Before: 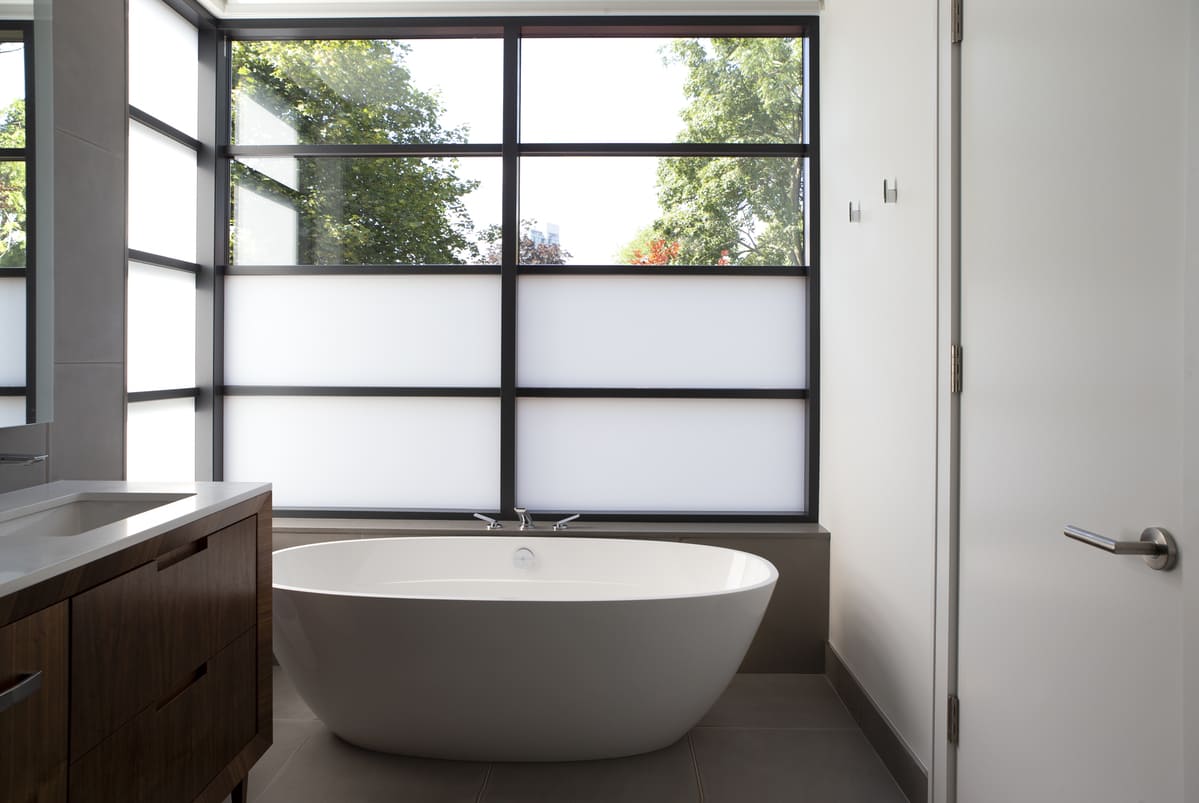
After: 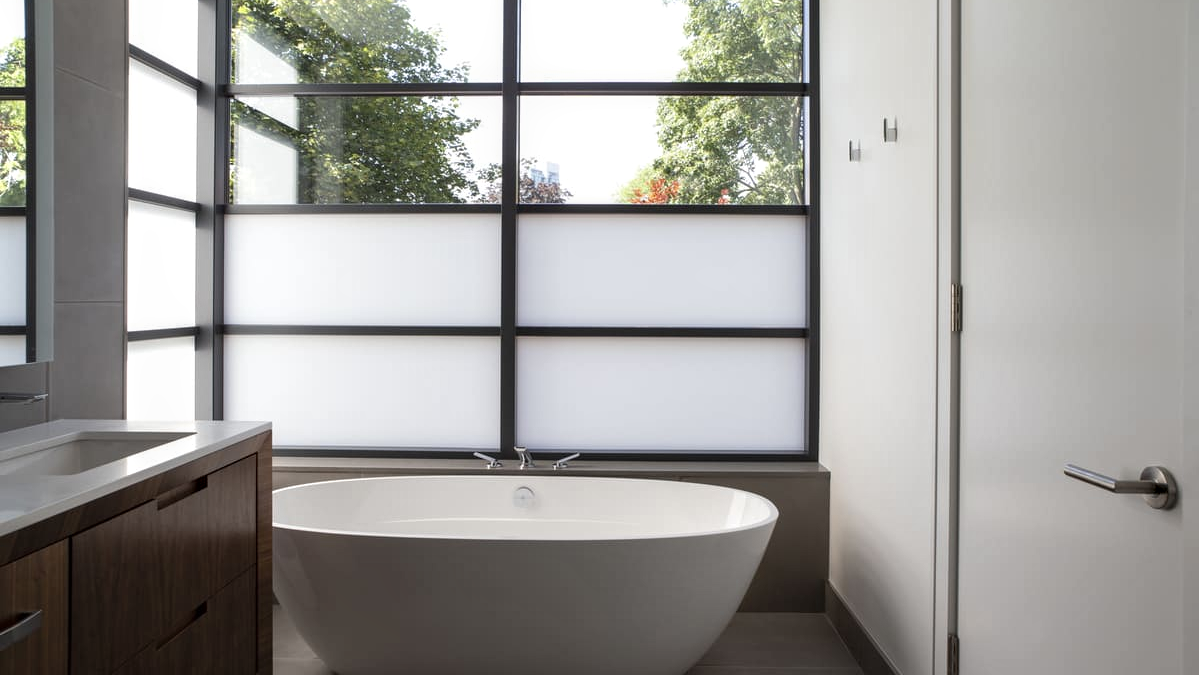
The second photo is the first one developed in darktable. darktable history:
local contrast: on, module defaults
crop: top 7.615%, bottom 8.258%
